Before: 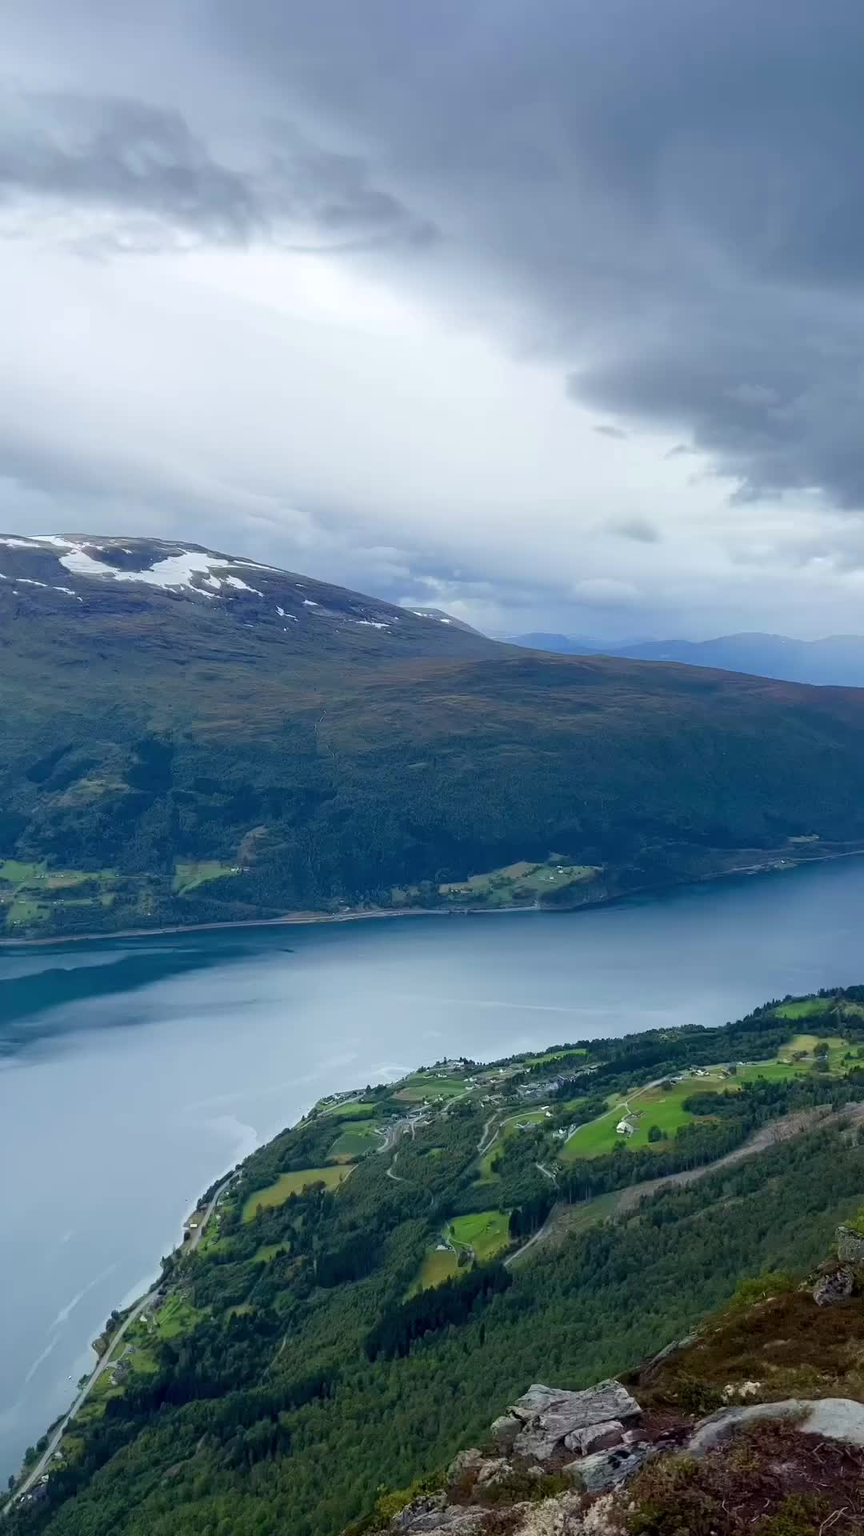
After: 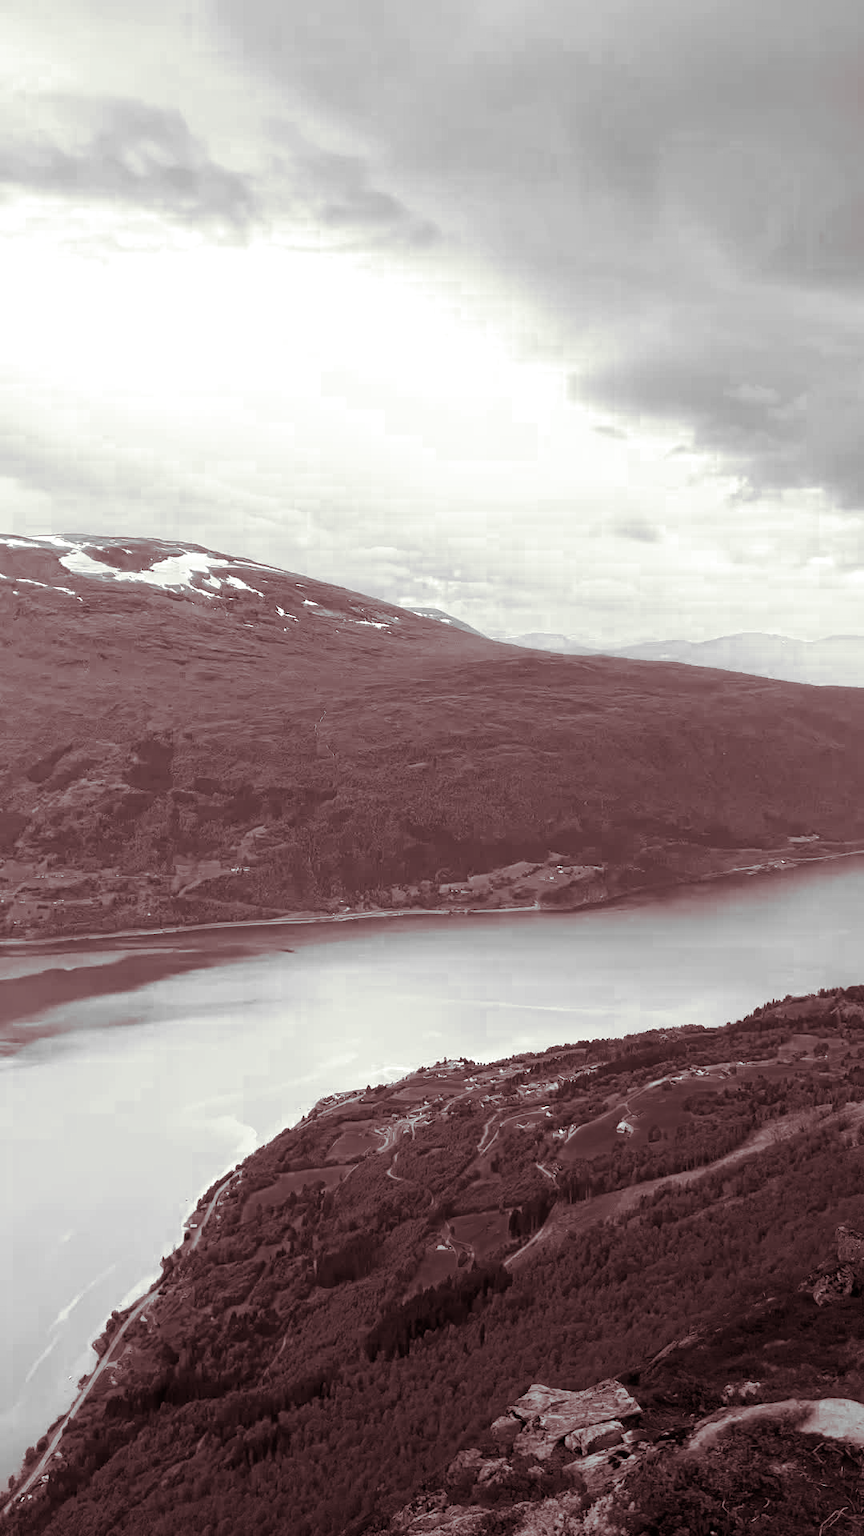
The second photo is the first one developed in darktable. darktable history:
split-toning: on, module defaults
color zones: curves: ch0 [(0.287, 0.048) (0.493, 0.484) (0.737, 0.816)]; ch1 [(0, 0) (0.143, 0) (0.286, 0) (0.429, 0) (0.571, 0) (0.714, 0) (0.857, 0)]
